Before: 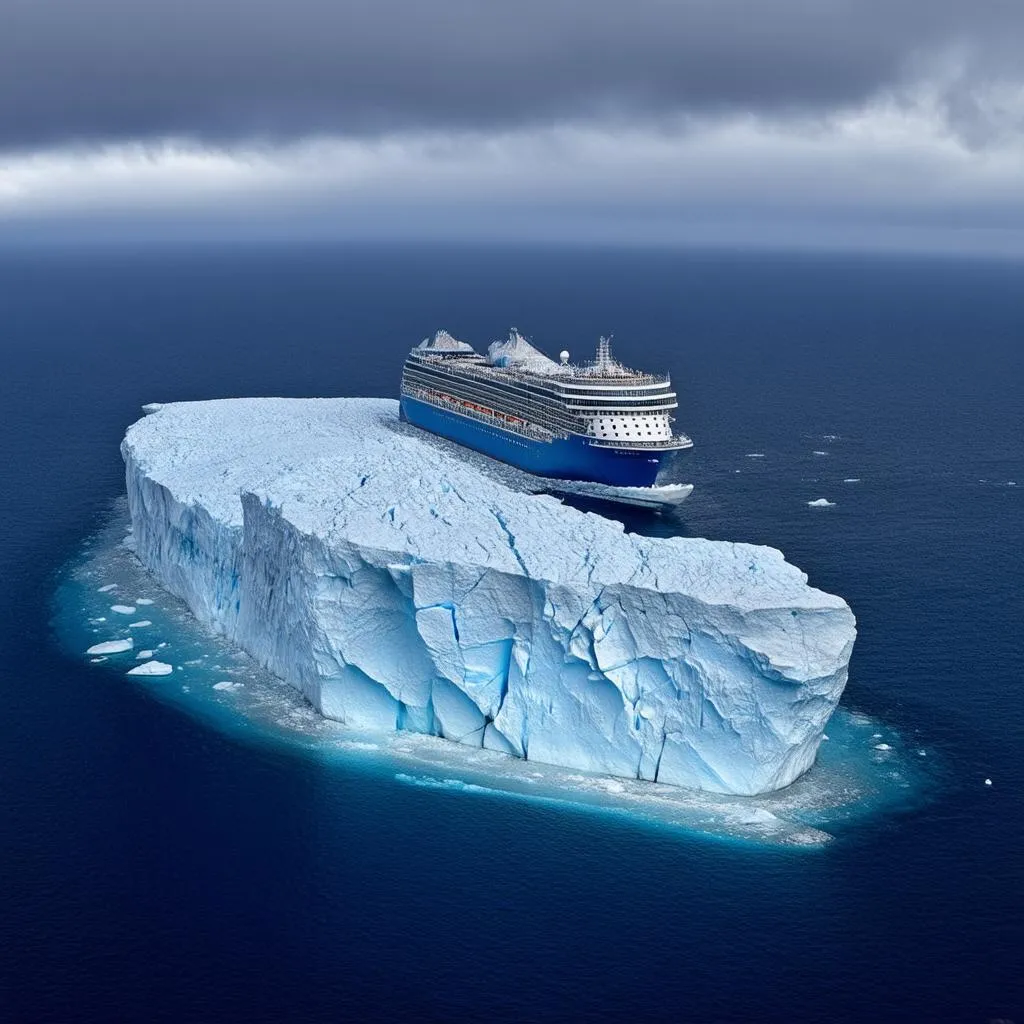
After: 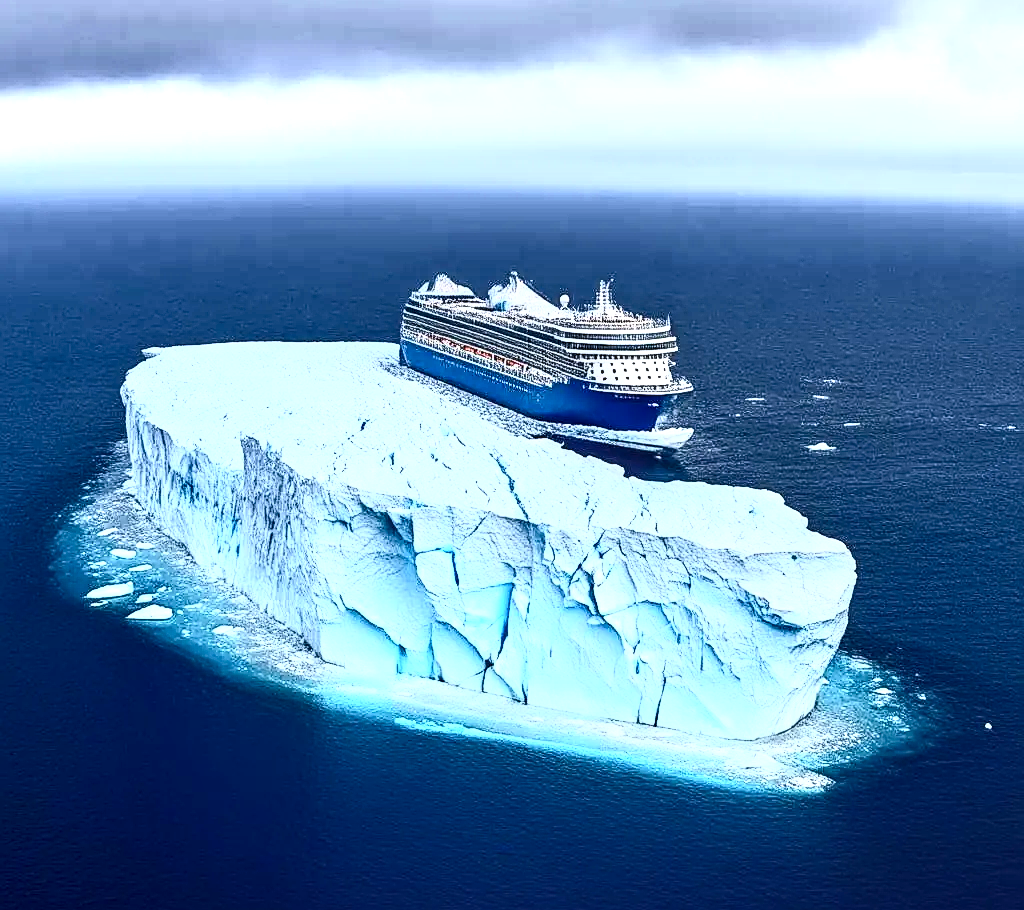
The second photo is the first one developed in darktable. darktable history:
tone equalizer: edges refinement/feathering 500, mask exposure compensation -1.26 EV, preserve details no
contrast brightness saturation: contrast 0.626, brightness 0.34, saturation 0.148
base curve: preserve colors none
crop and rotate: top 5.499%, bottom 5.604%
sharpen: on, module defaults
local contrast: detail 156%
exposure: exposure 0.563 EV, compensate exposure bias true, compensate highlight preservation false
